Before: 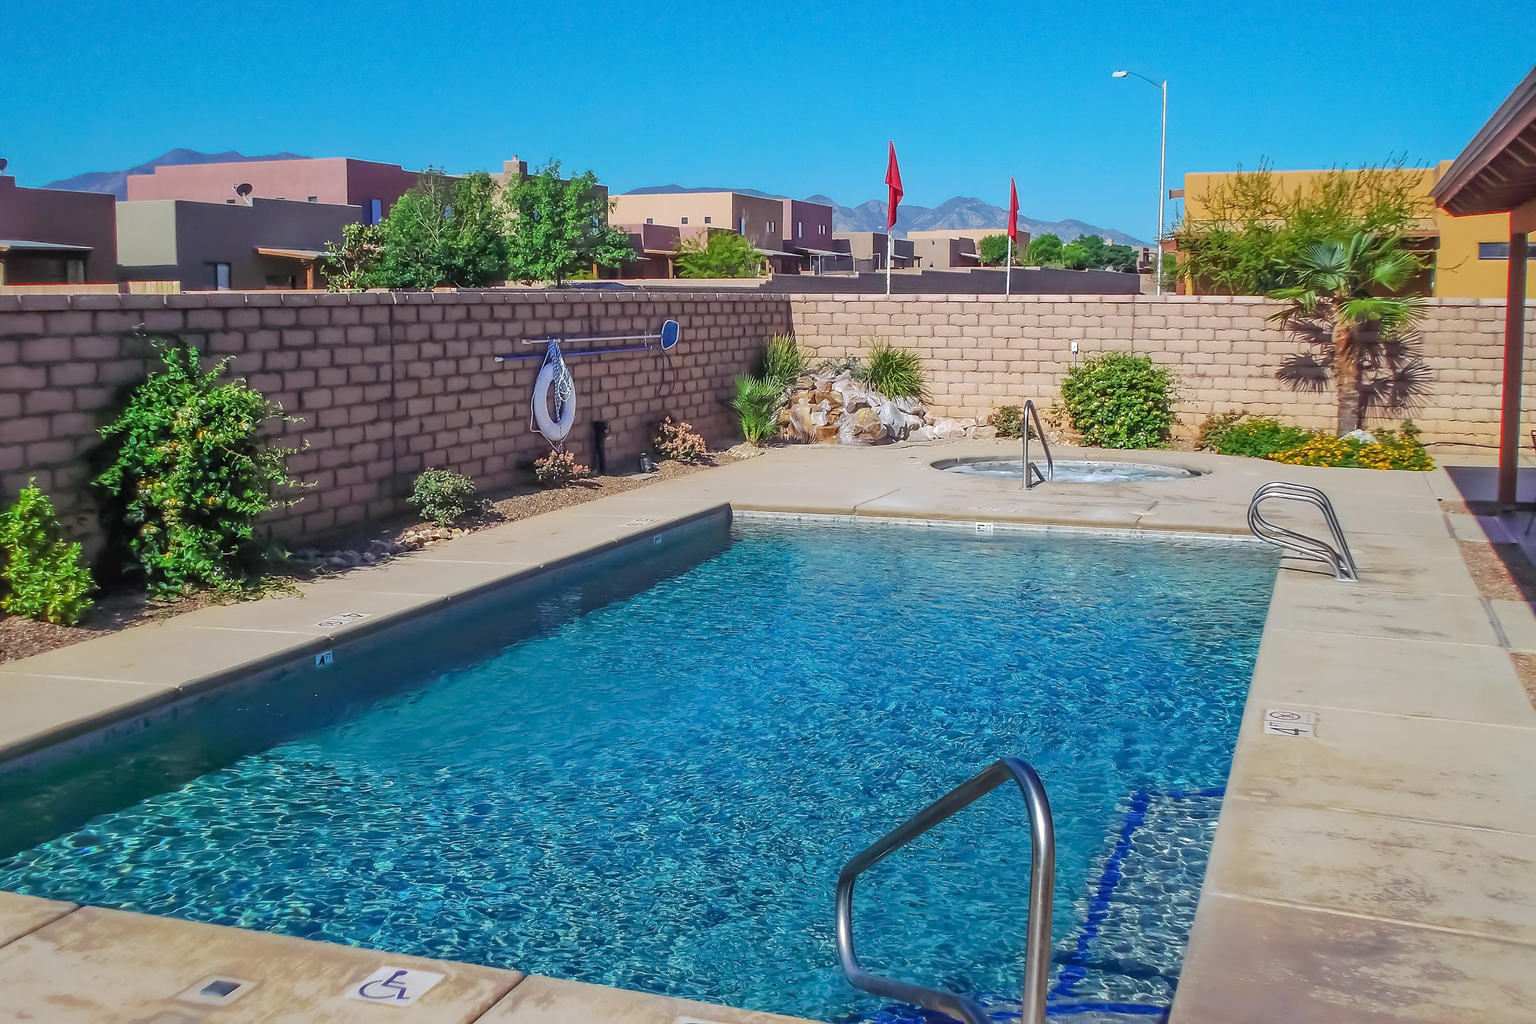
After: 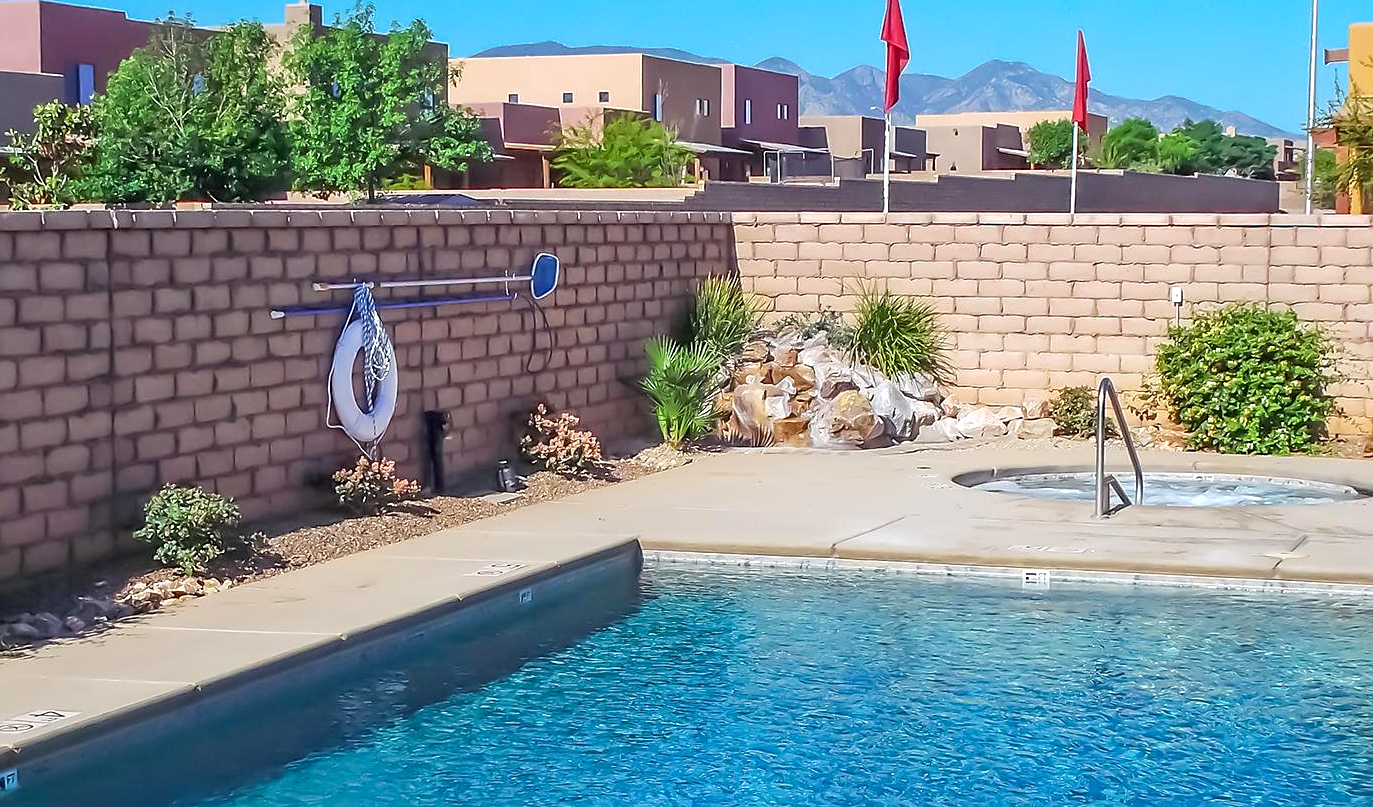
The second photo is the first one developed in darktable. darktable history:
sharpen: amount 0.2
exposure: black level correction 0.003, exposure 0.383 EV, compensate highlight preservation false
crop: left 20.932%, top 15.471%, right 21.848%, bottom 34.081%
